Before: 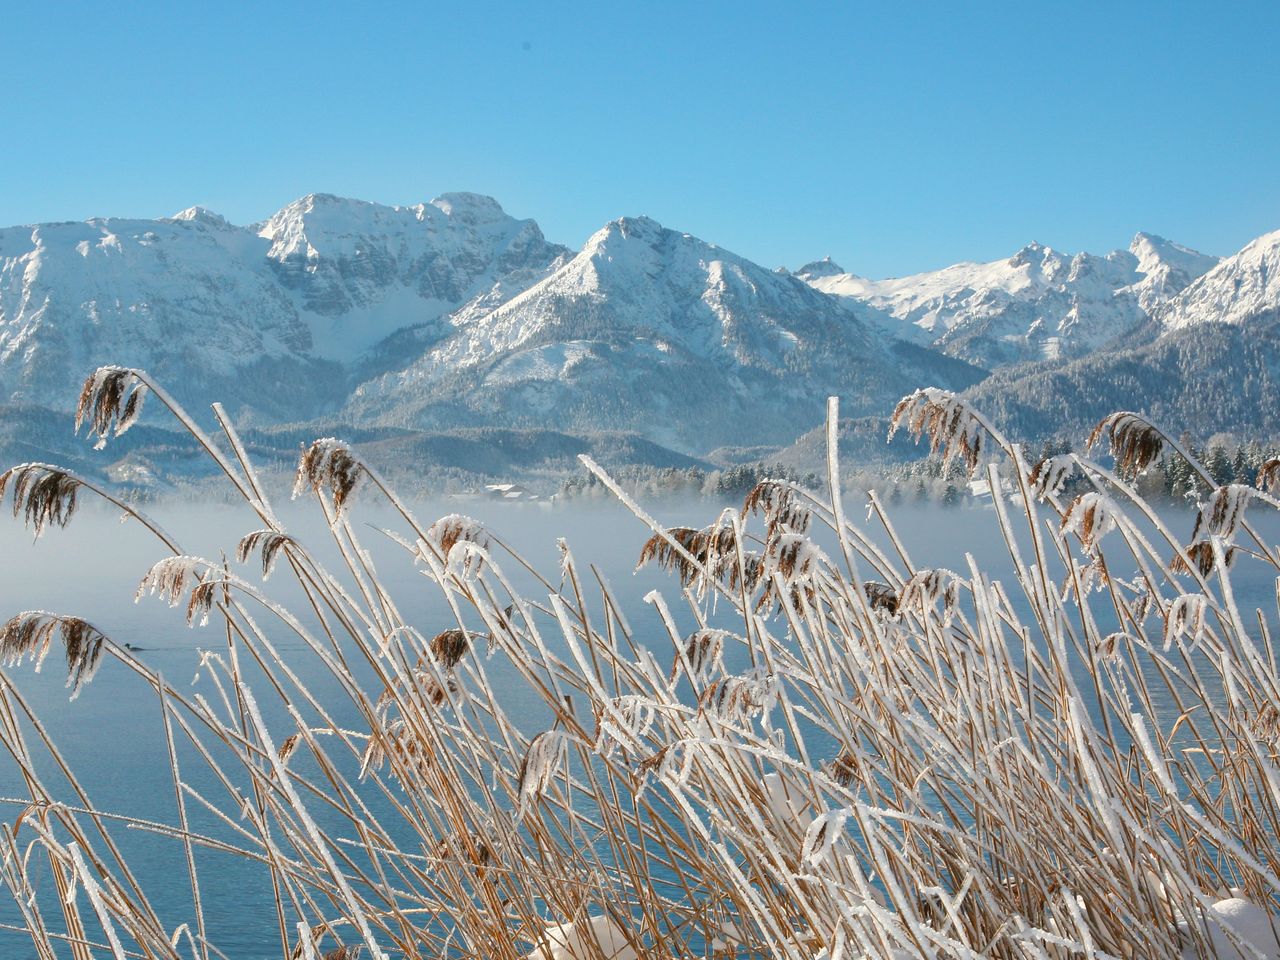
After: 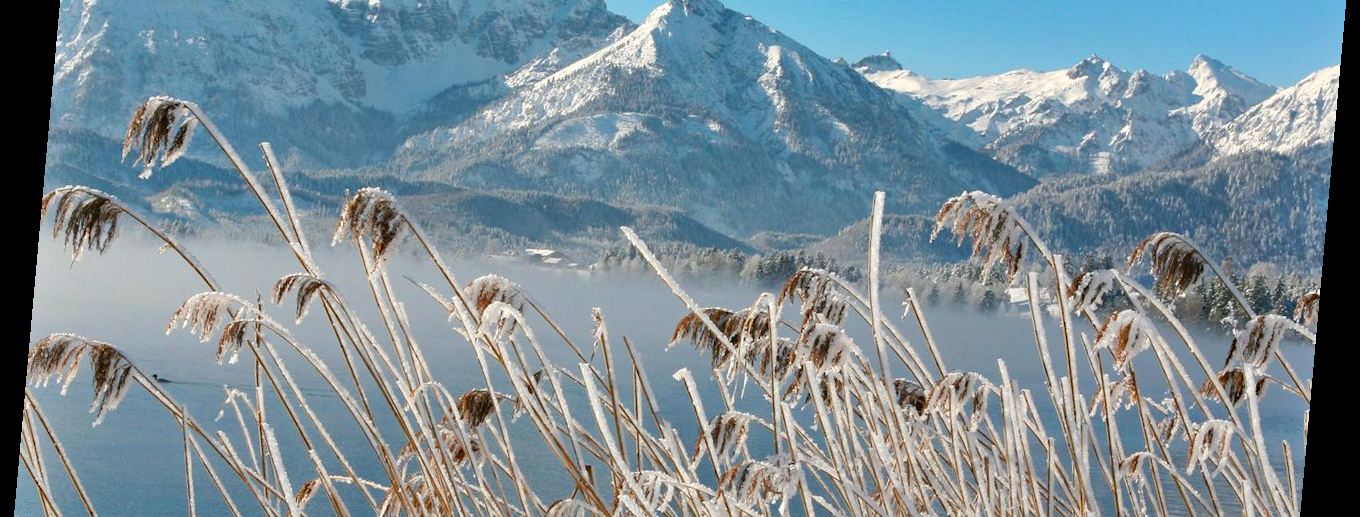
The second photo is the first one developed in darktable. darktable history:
crop and rotate: top 26.056%, bottom 25.543%
shadows and highlights: low approximation 0.01, soften with gaussian
rotate and perspective: rotation 5.12°, automatic cropping off
haze removal: compatibility mode true, adaptive false
